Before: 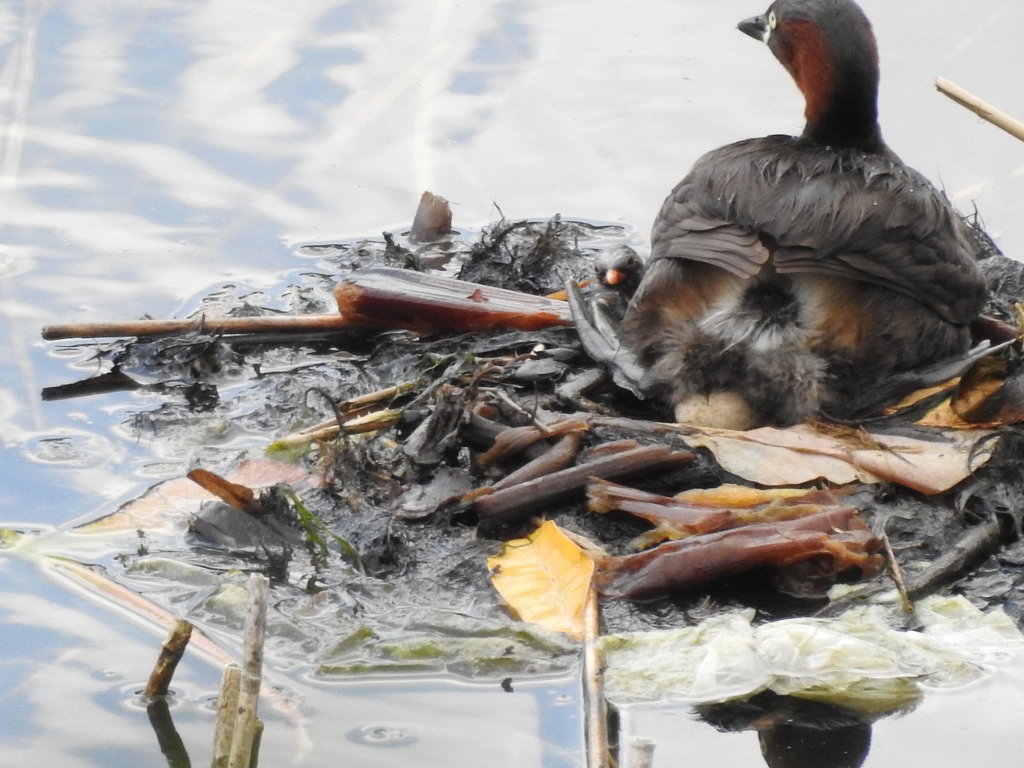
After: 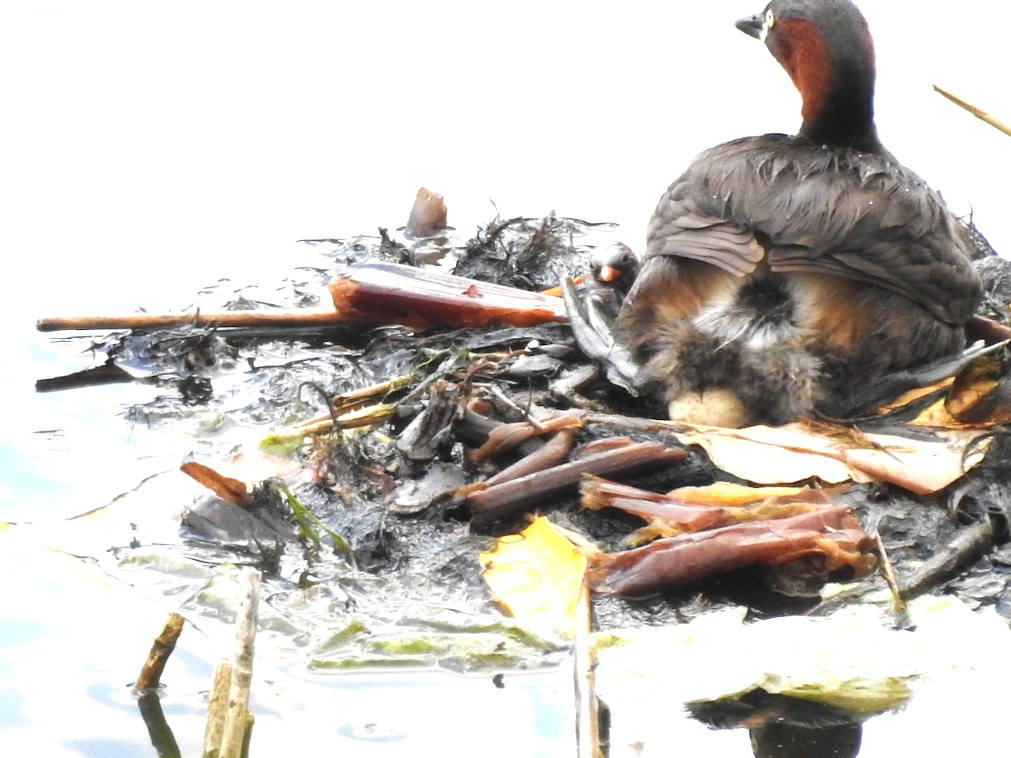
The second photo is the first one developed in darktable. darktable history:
crop and rotate: angle -0.516°
exposure: black level correction 0, exposure 1 EV, compensate exposure bias true, compensate highlight preservation false
color correction: highlights b* 0.012
velvia: on, module defaults
